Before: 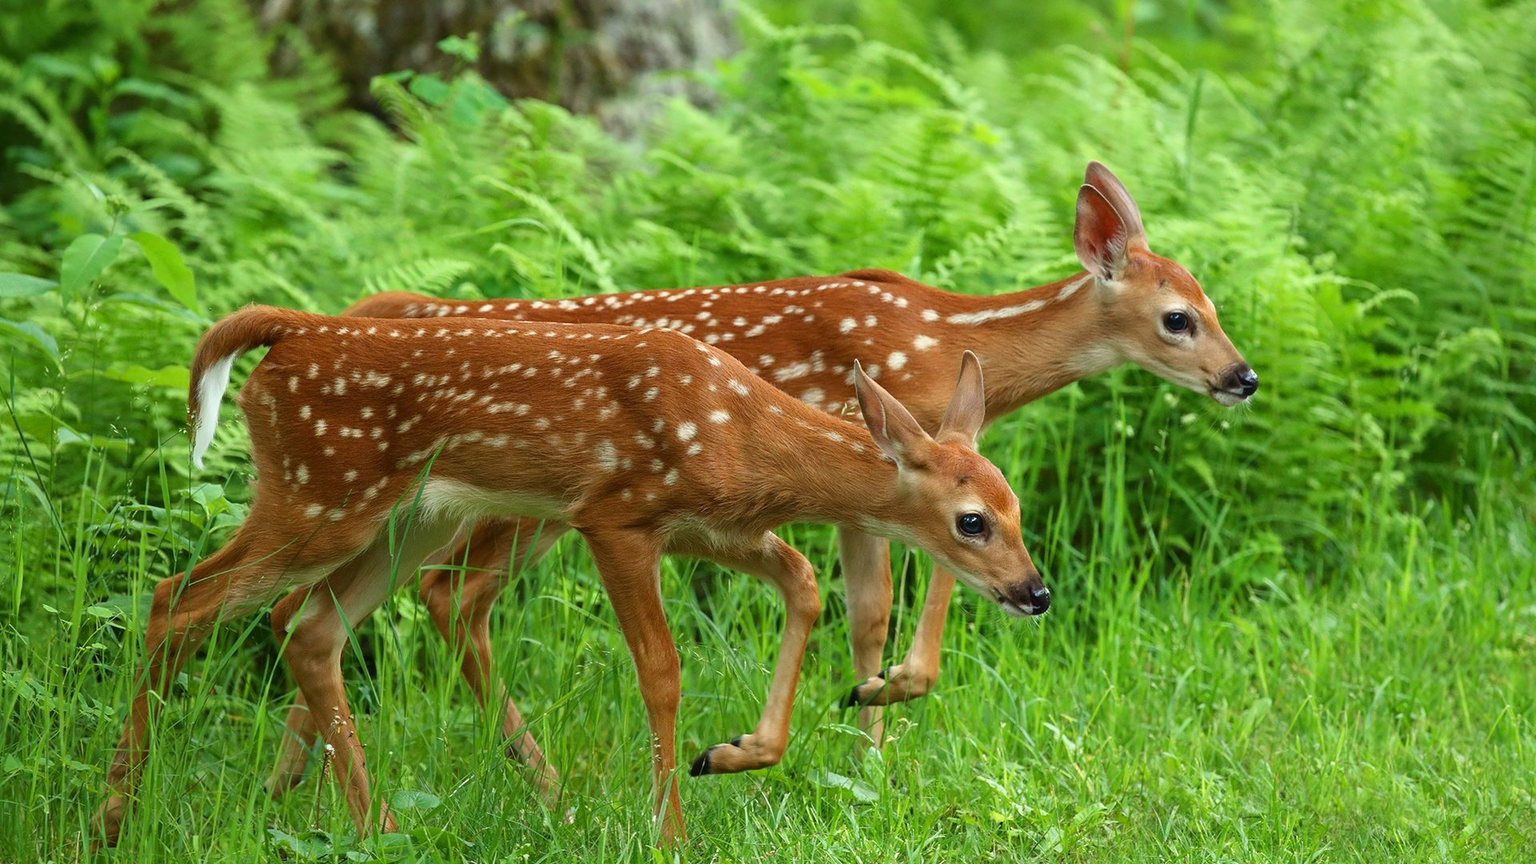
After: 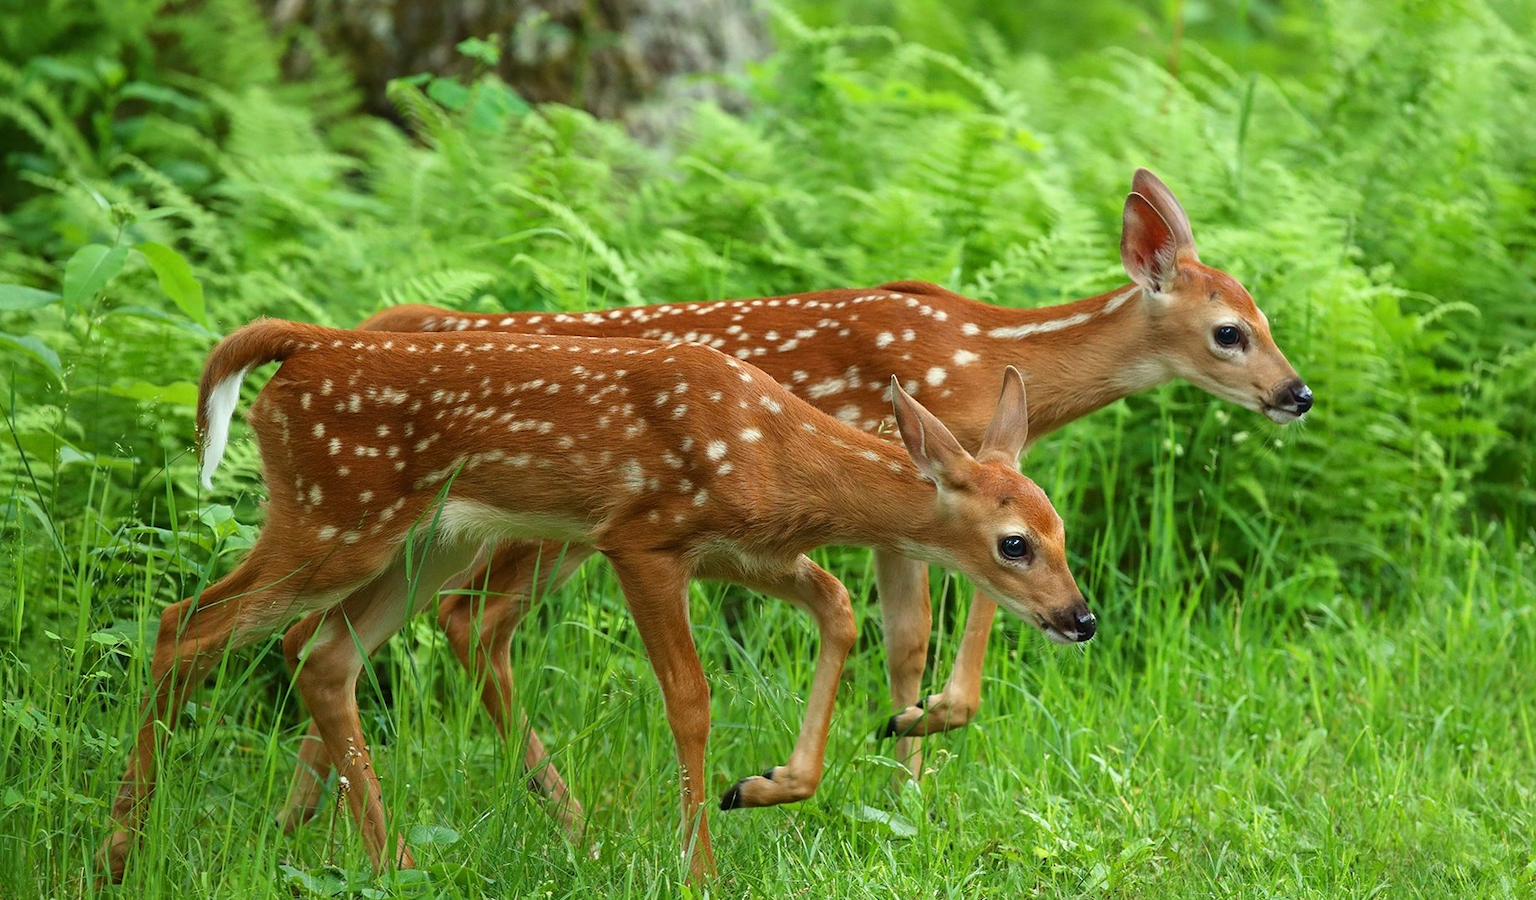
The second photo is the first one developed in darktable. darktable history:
crop: right 4.143%, bottom 0.033%
